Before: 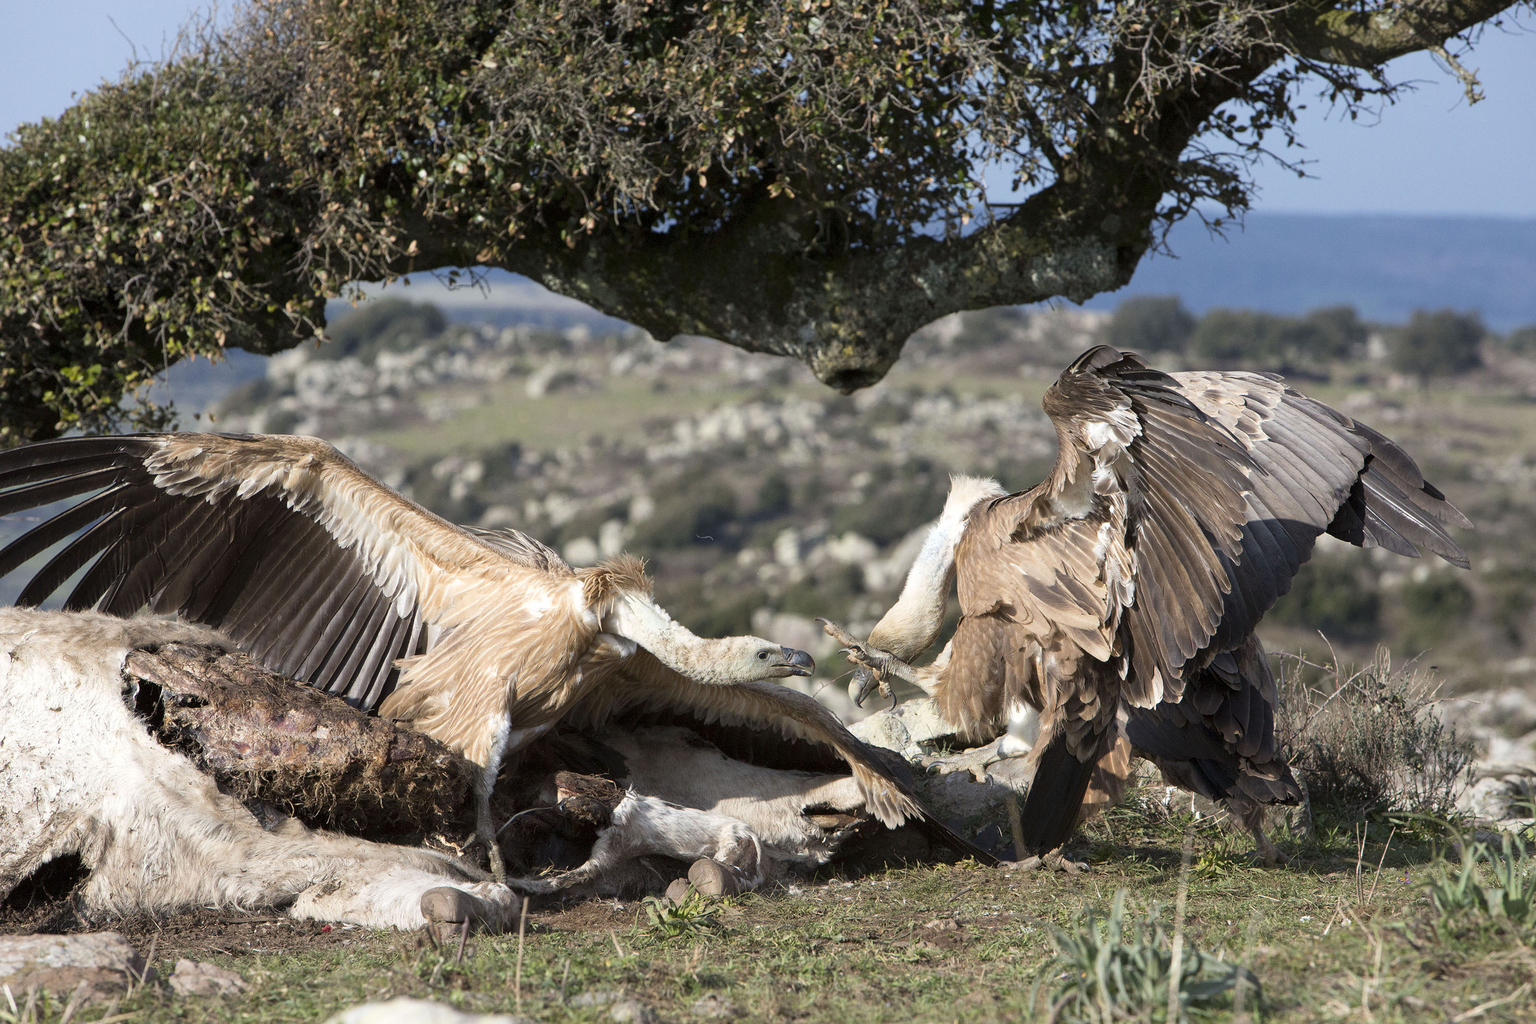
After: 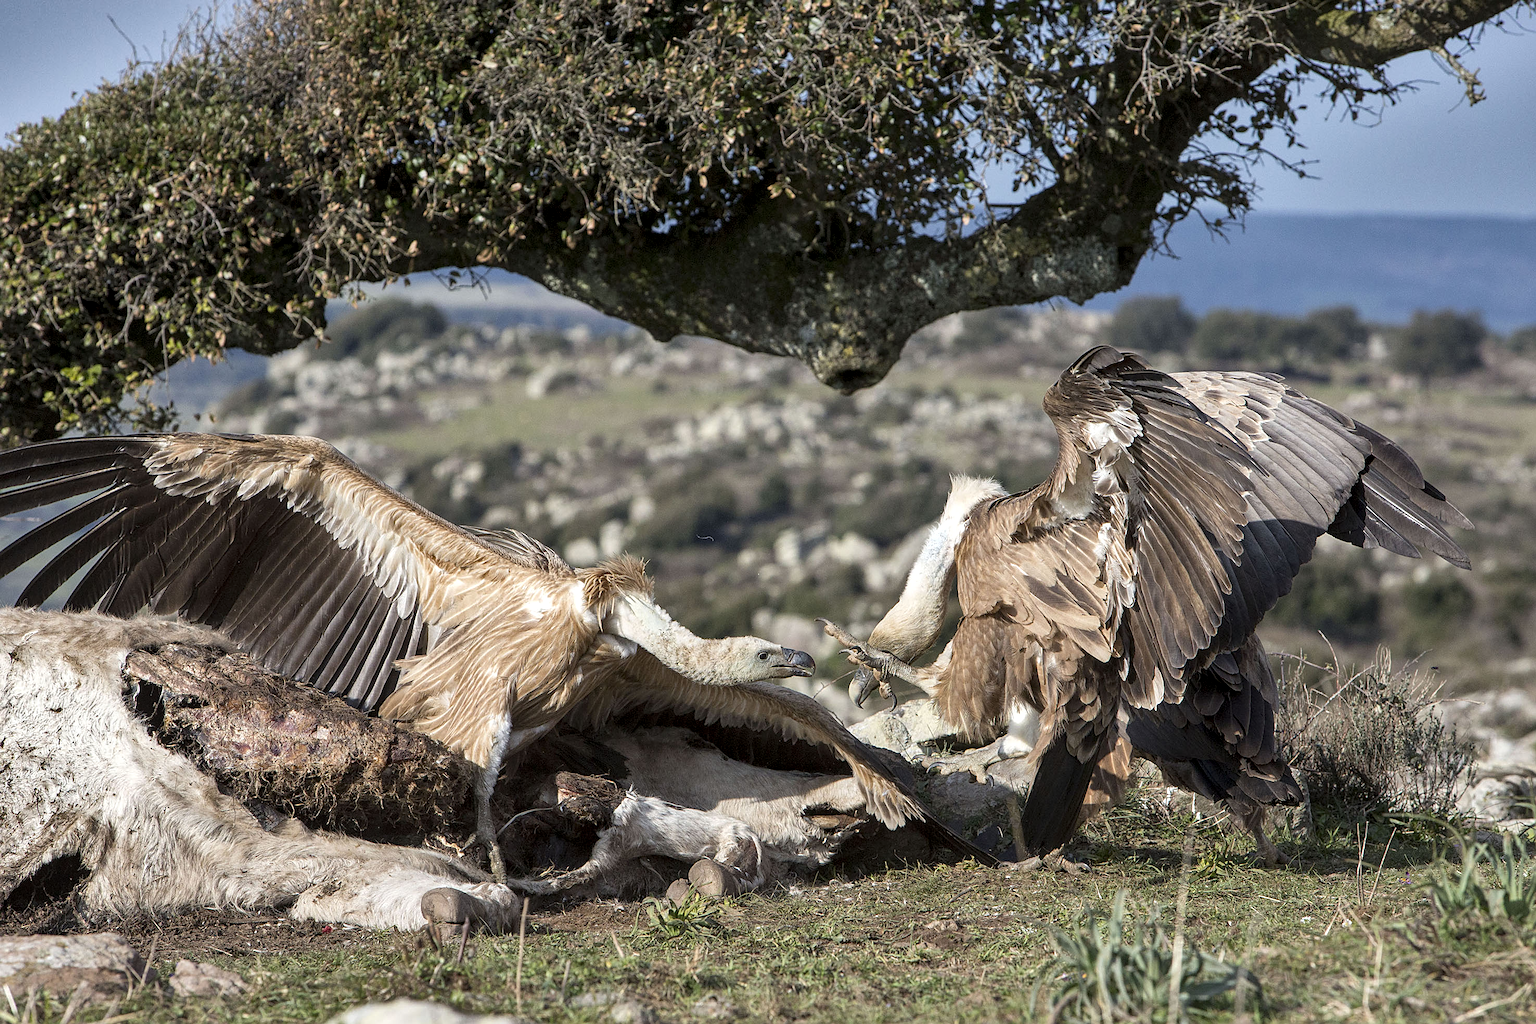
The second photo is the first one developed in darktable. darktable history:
sharpen: amount 0.478
shadows and highlights: shadows 24.5, highlights -78.15, soften with gaussian
local contrast: on, module defaults
